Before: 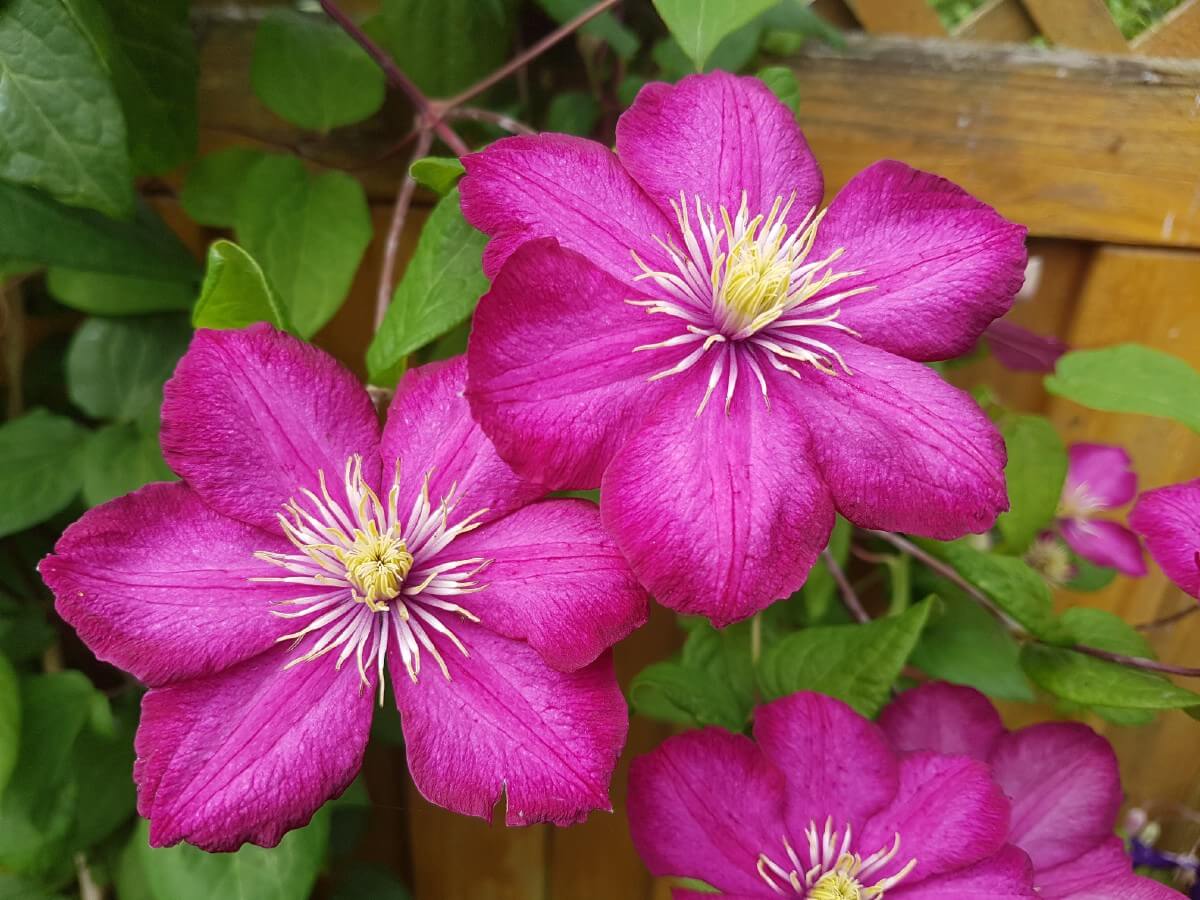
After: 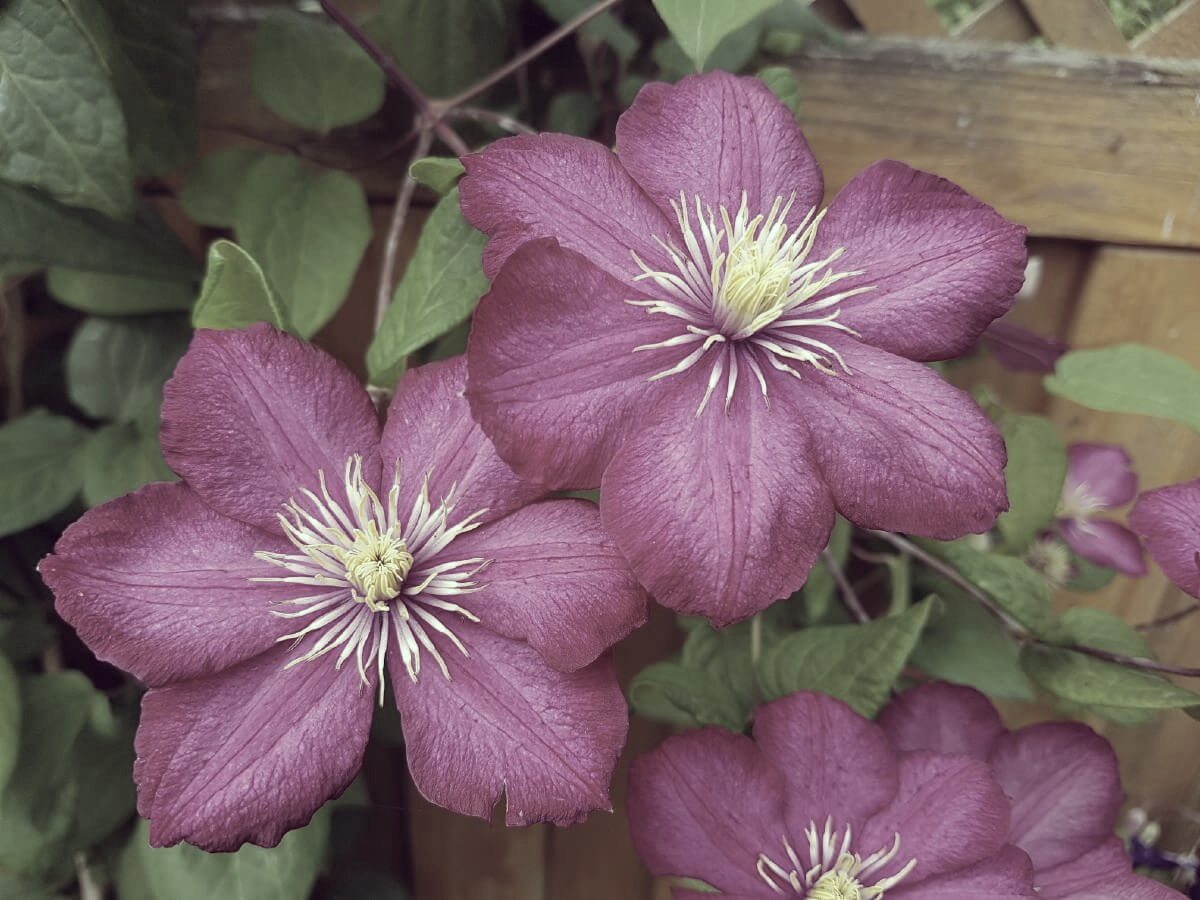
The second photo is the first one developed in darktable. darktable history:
color correction: highlights a* -20.66, highlights b* 20.54, shadows a* 19.44, shadows b* -20.69, saturation 0.377
